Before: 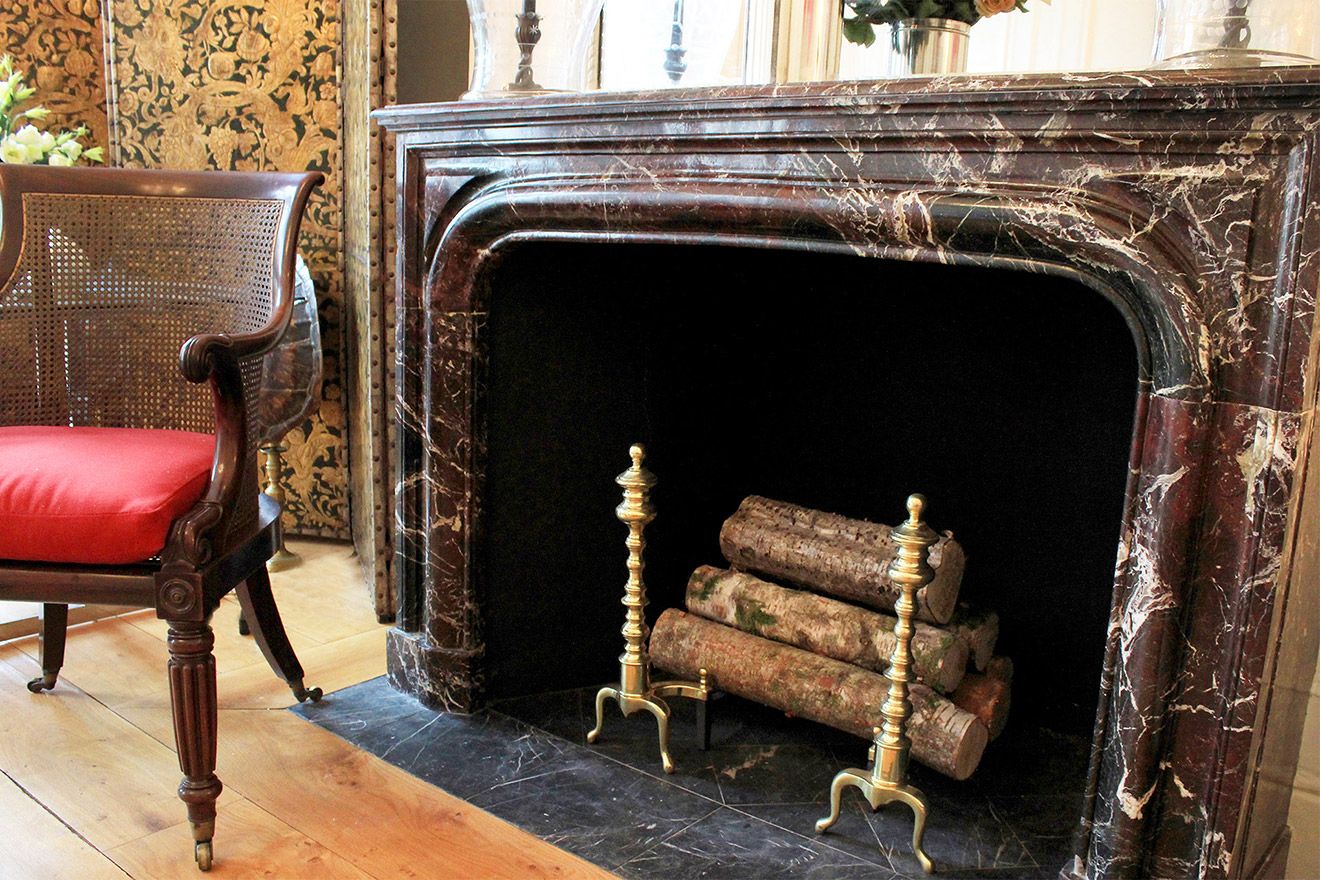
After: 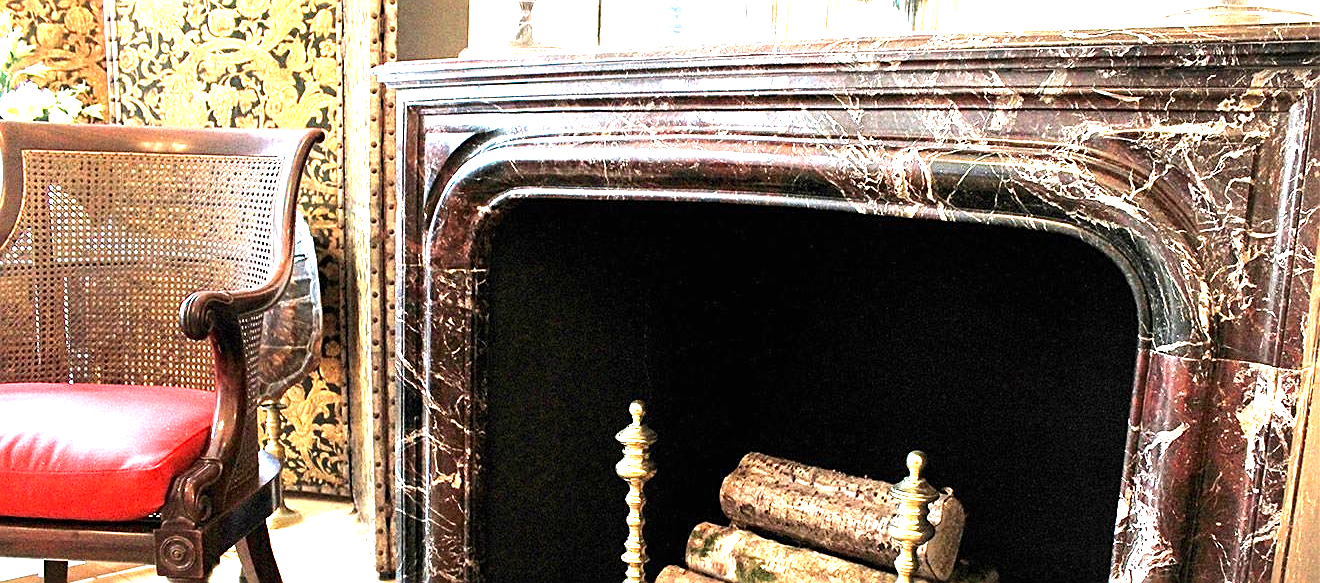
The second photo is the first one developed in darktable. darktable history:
sharpen: on, module defaults
crop and rotate: top 4.929%, bottom 28.728%
exposure: black level correction 0, exposure 1.453 EV, compensate highlight preservation false
tone equalizer: -8 EV -0.456 EV, -7 EV -0.426 EV, -6 EV -0.333 EV, -5 EV -0.206 EV, -3 EV 0.202 EV, -2 EV 0.345 EV, -1 EV 0.387 EV, +0 EV 0.445 EV, edges refinement/feathering 500, mask exposure compensation -1.57 EV, preserve details no
